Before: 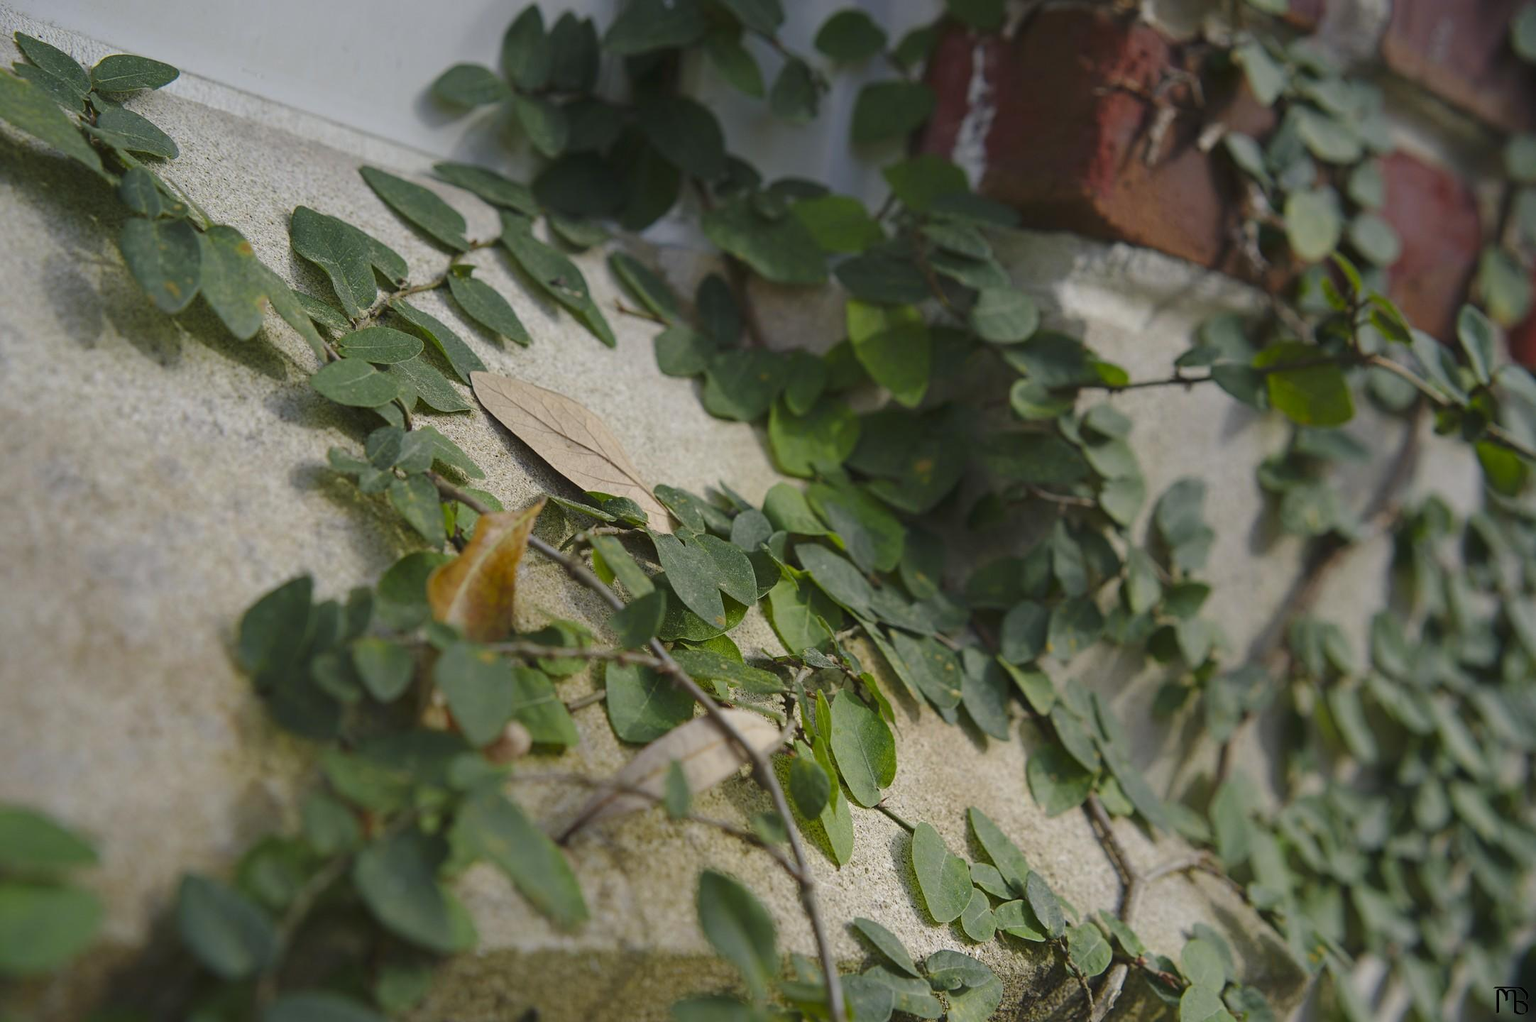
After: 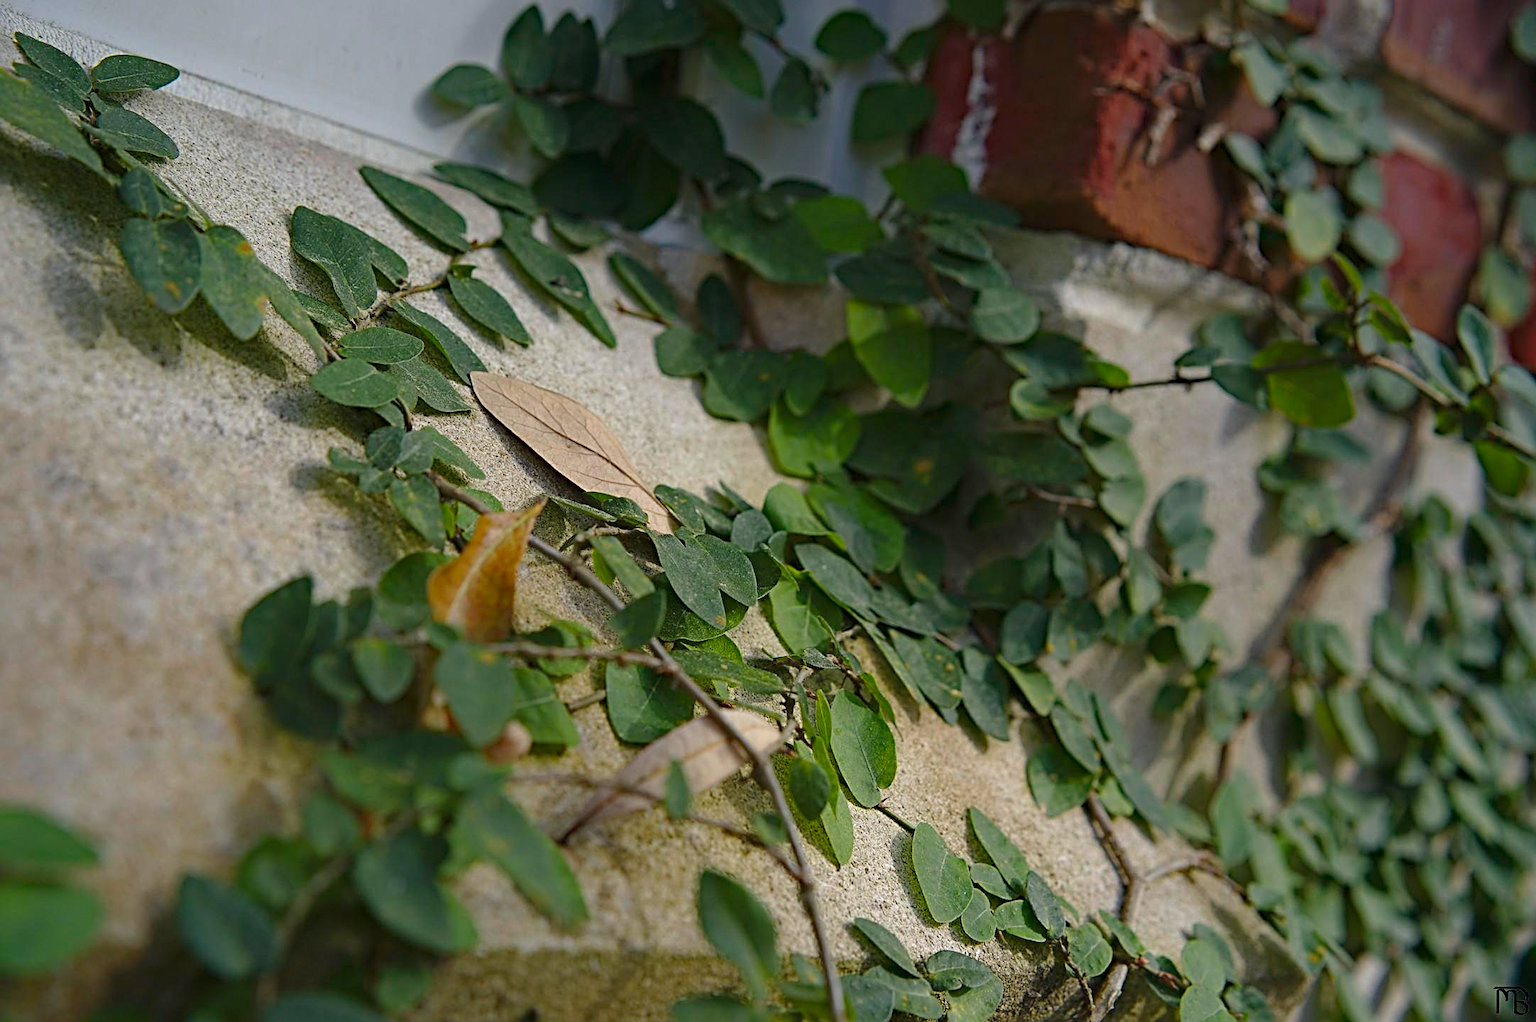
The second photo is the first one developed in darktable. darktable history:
sharpen: radius 3.088
haze removal: strength 0.3, distance 0.25, compatibility mode true, adaptive false
